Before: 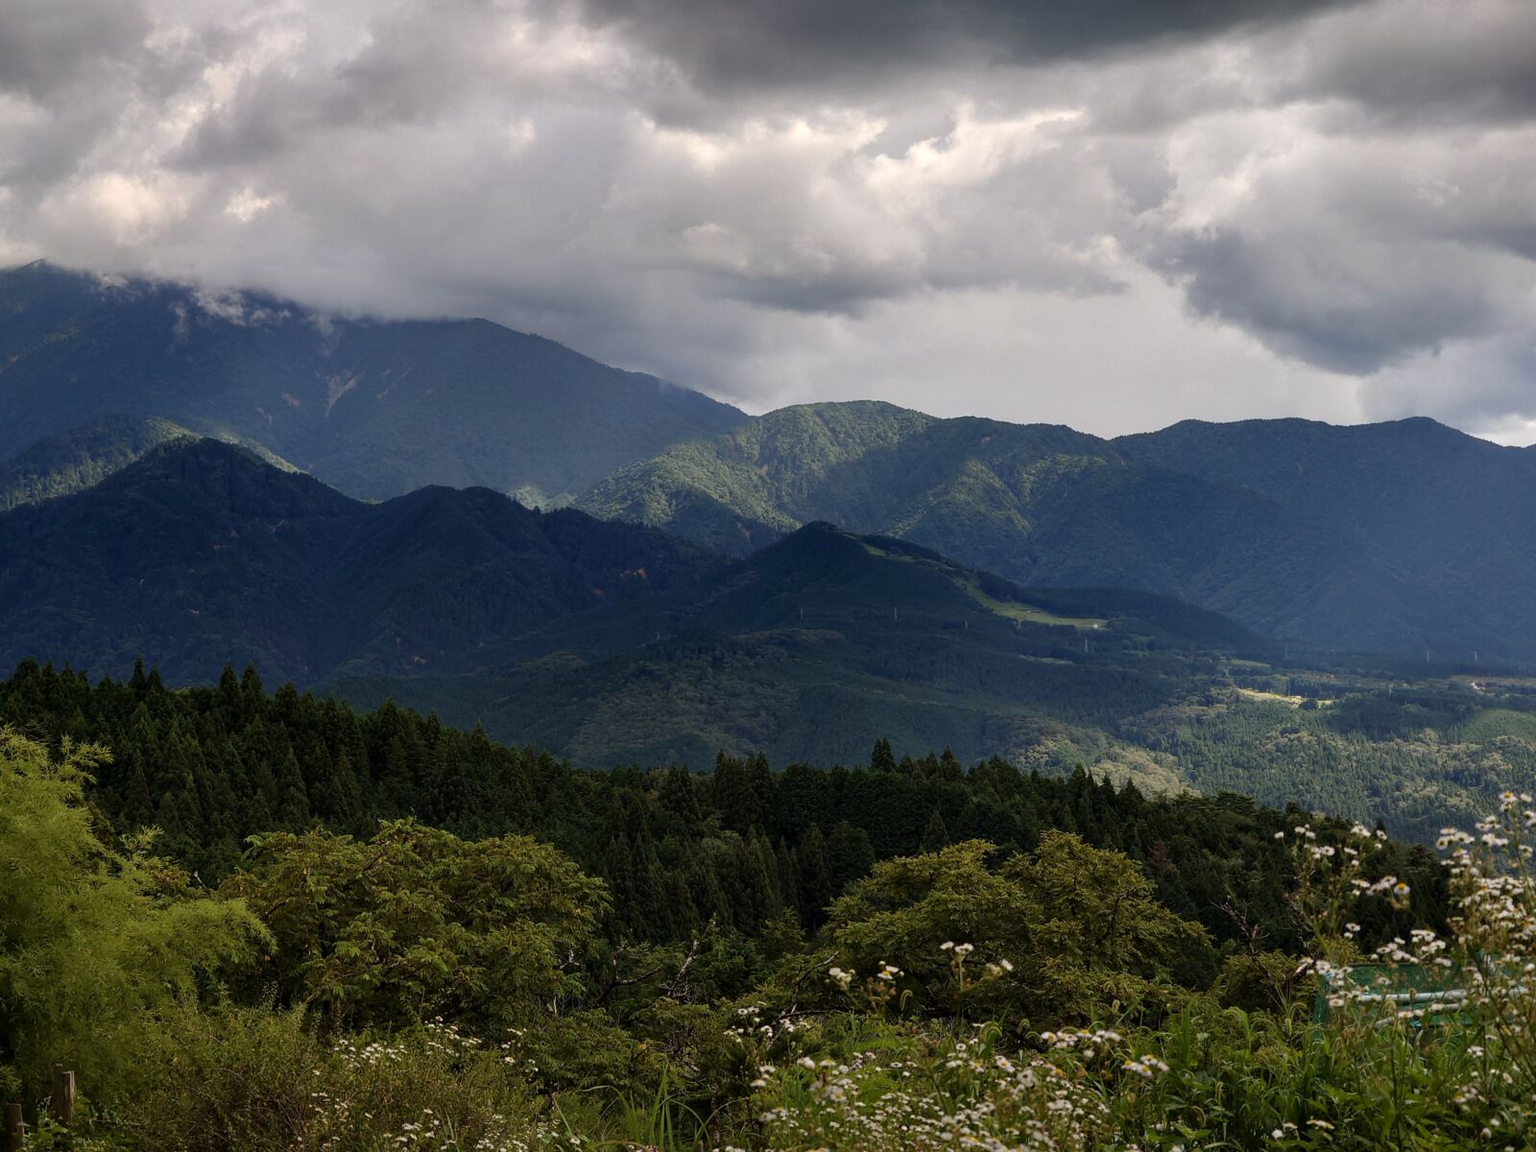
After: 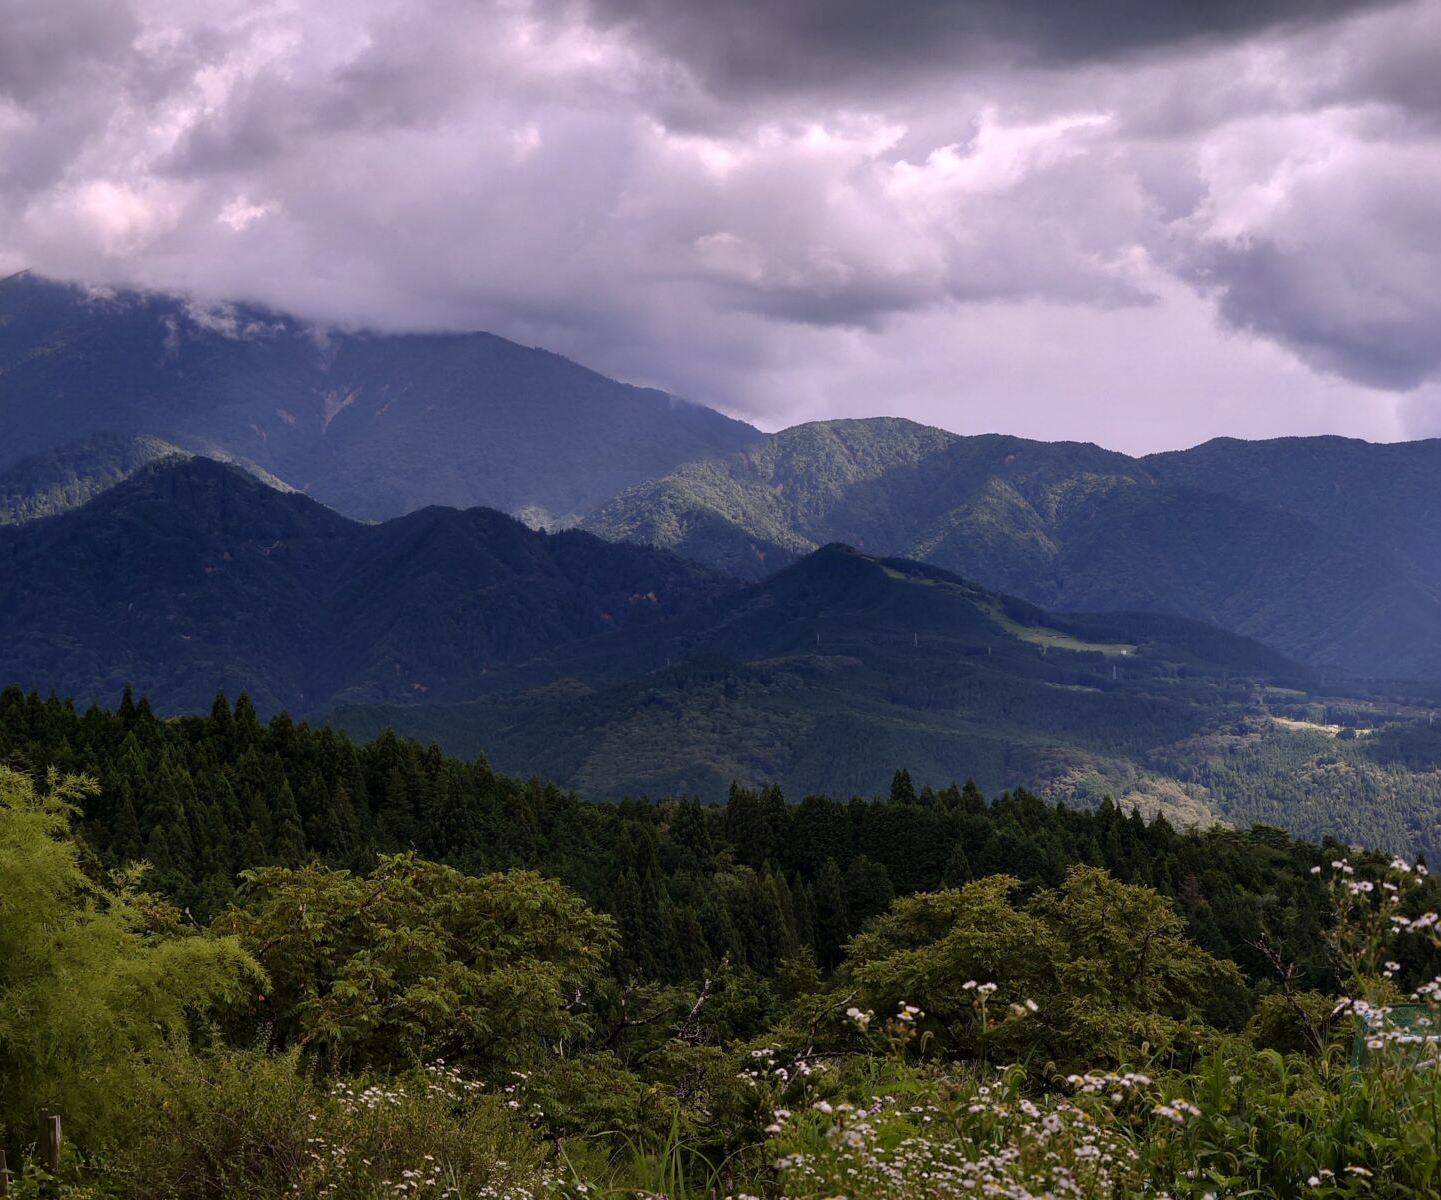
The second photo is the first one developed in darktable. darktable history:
white balance: red 0.948, green 1.02, blue 1.176
color correction: highlights a* 12.23, highlights b* 5.41
crop and rotate: left 1.088%, right 8.807%
